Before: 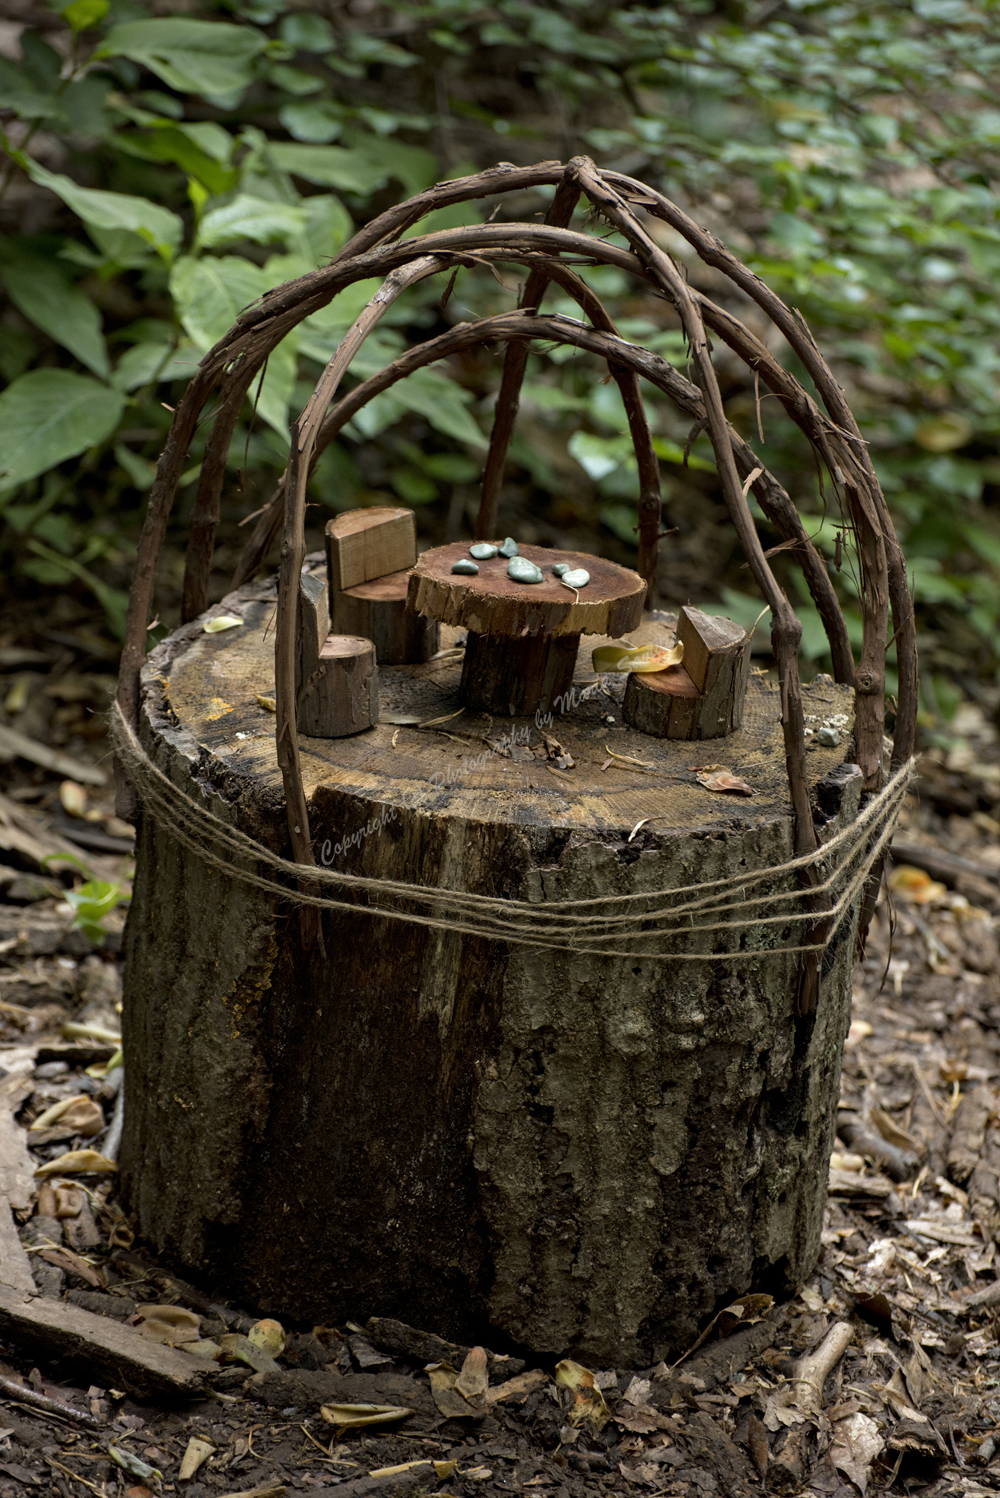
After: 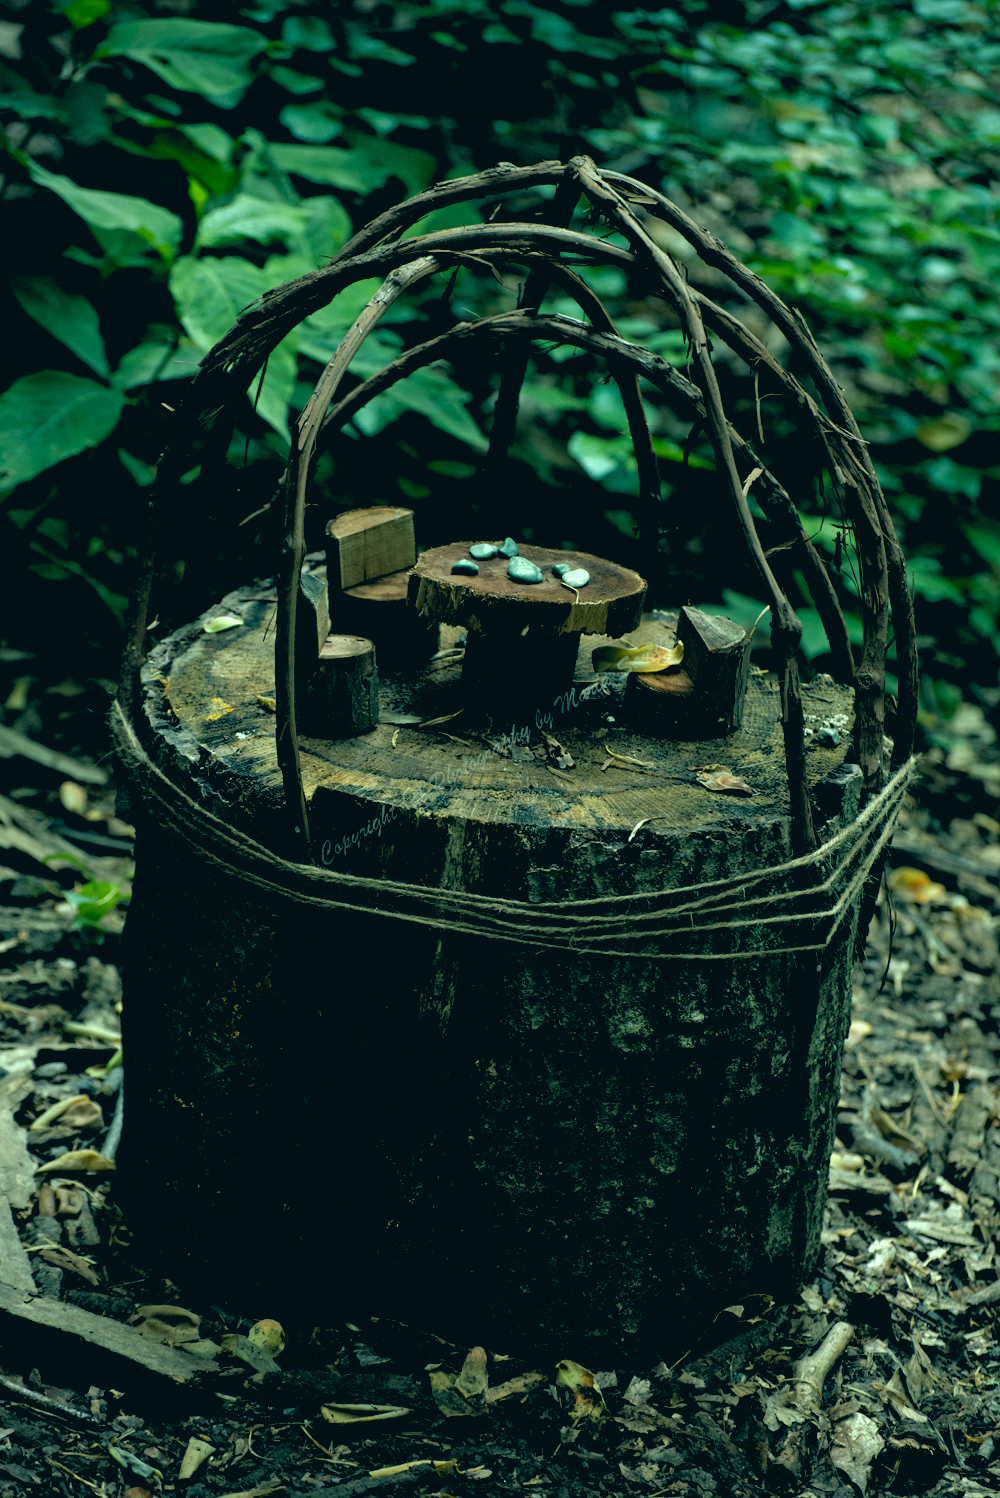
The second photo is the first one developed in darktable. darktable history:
rgb levels: levels [[0.034, 0.472, 0.904], [0, 0.5, 1], [0, 0.5, 1]]
color correction: highlights a* -20.08, highlights b* 9.8, shadows a* -20.4, shadows b* -10.76
base curve: curves: ch0 [(0, 0) (0.74, 0.67) (1, 1)]
